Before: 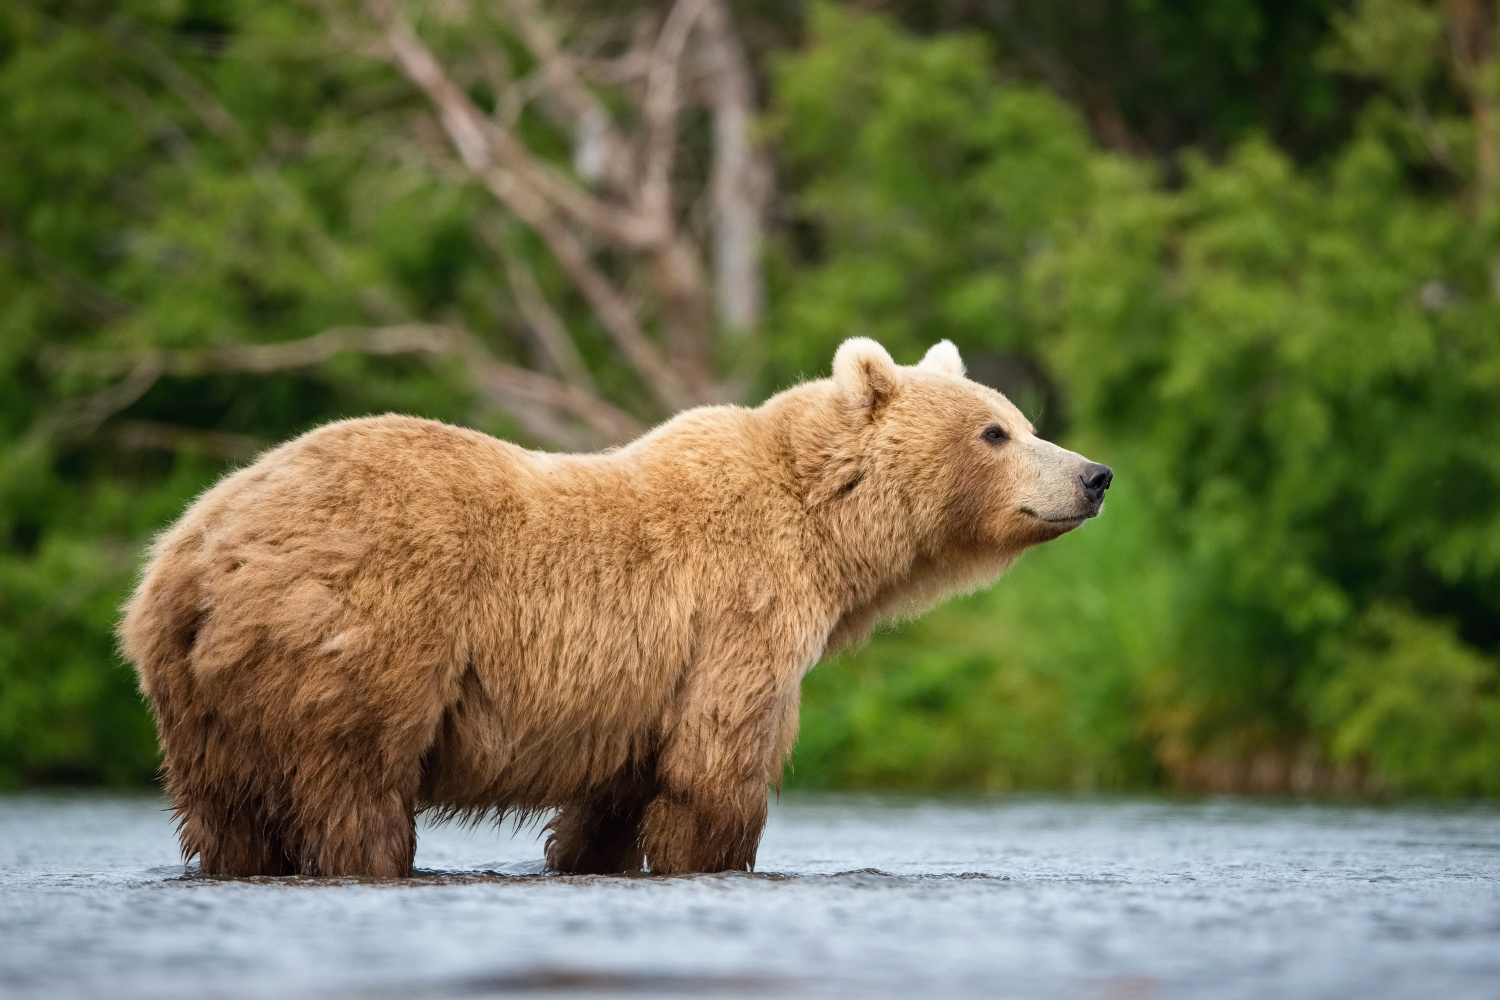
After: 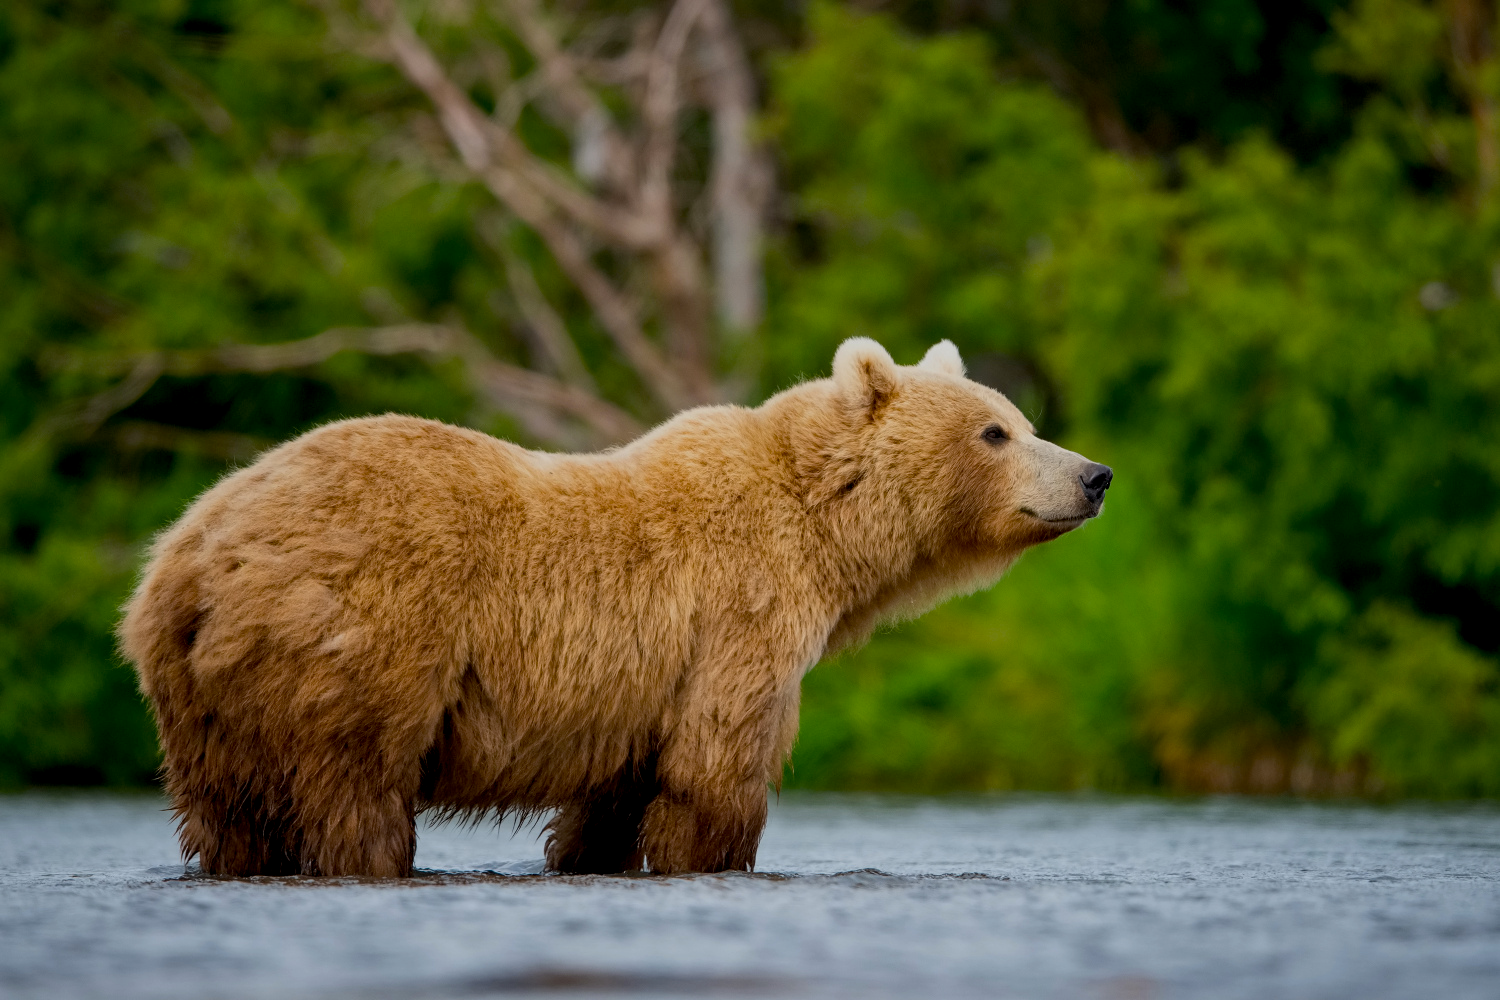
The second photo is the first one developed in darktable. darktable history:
base curve: preserve colors none
color balance: output saturation 120%
exposure: black level correction 0.009, exposure -0.637 EV, compensate highlight preservation false
